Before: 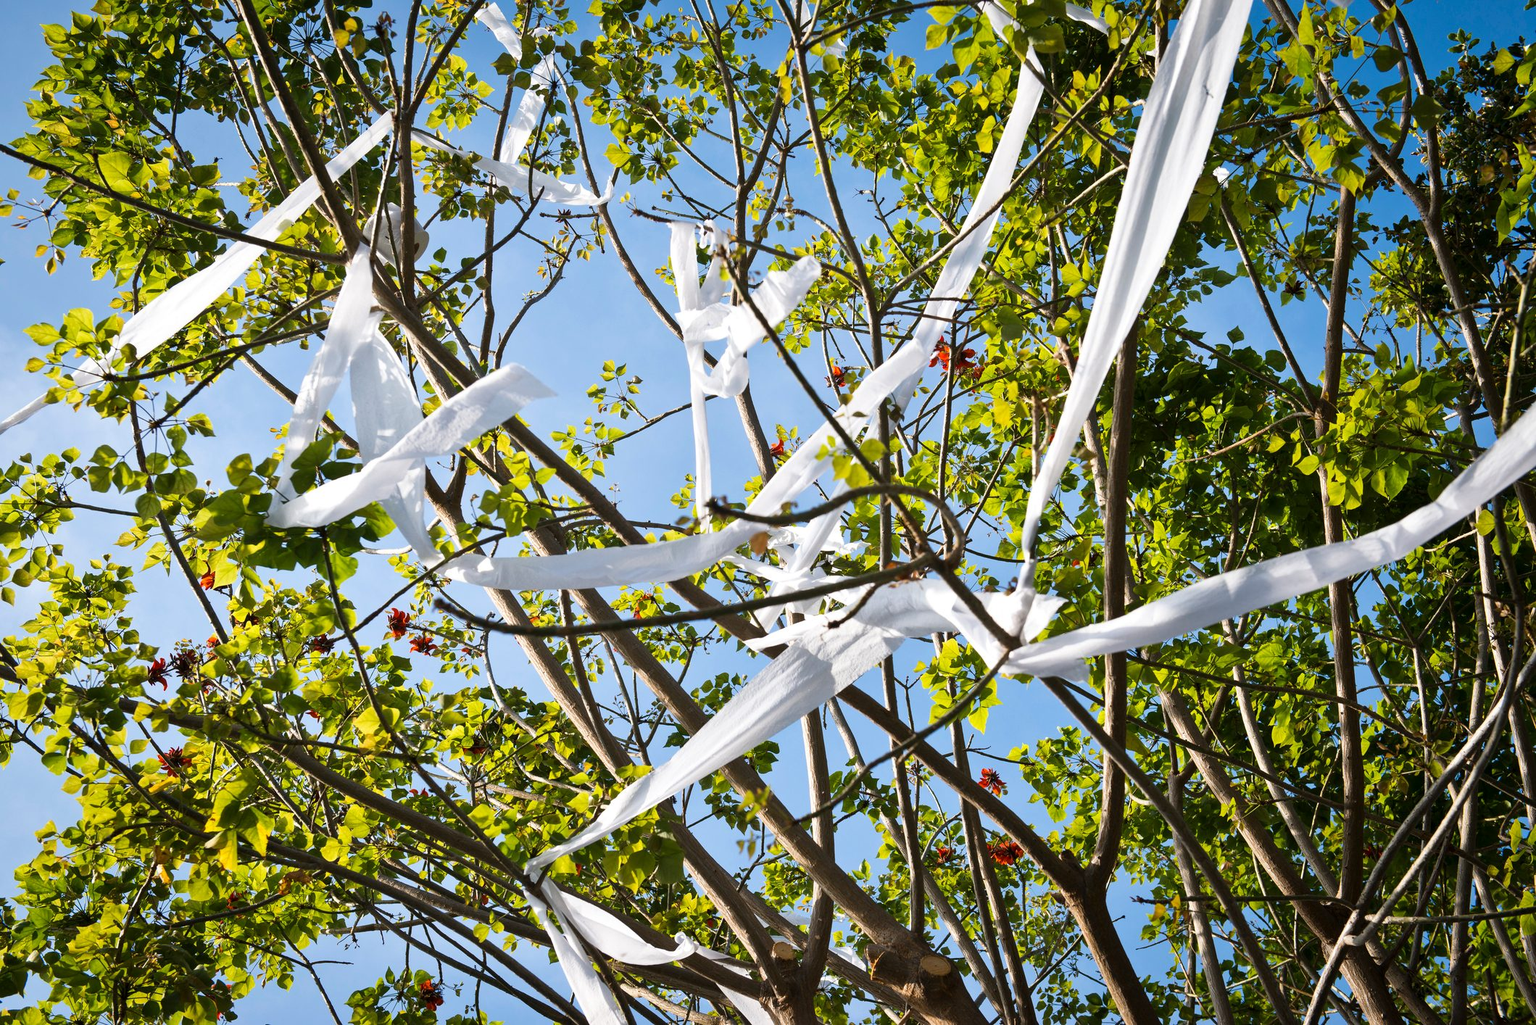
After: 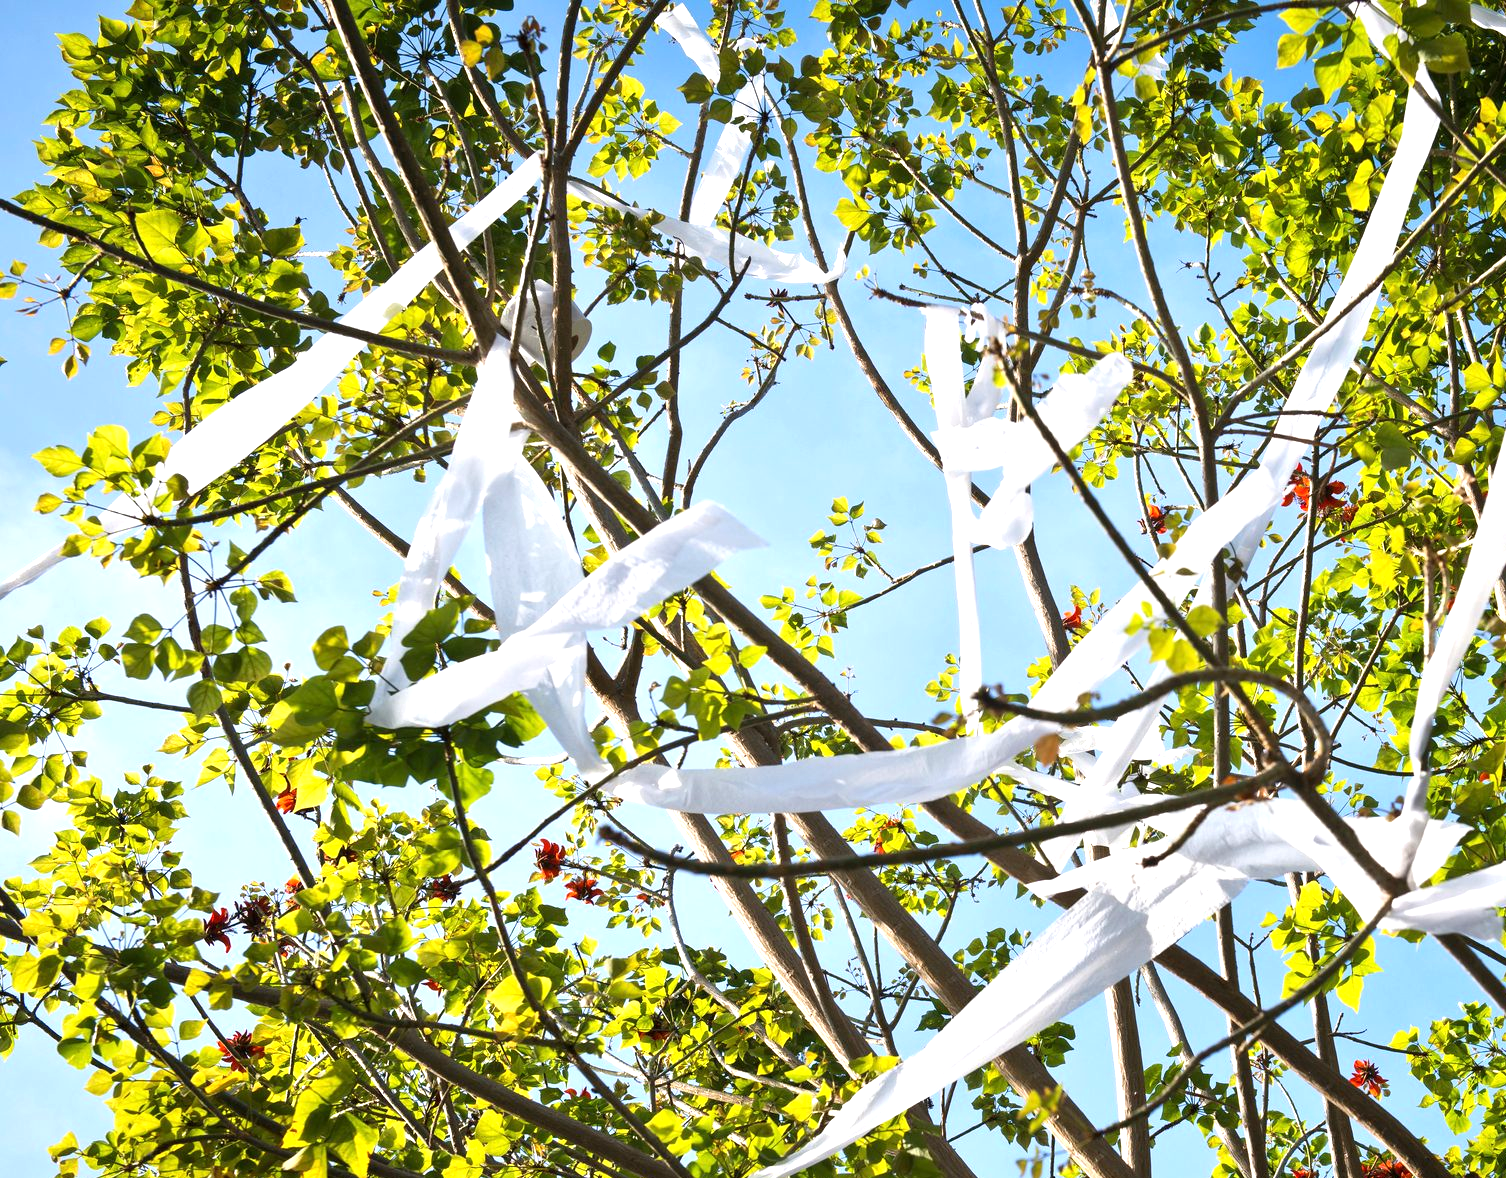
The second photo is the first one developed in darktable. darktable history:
crop: right 28.885%, bottom 16.626%
exposure: exposure 0.648 EV, compensate highlight preservation false
